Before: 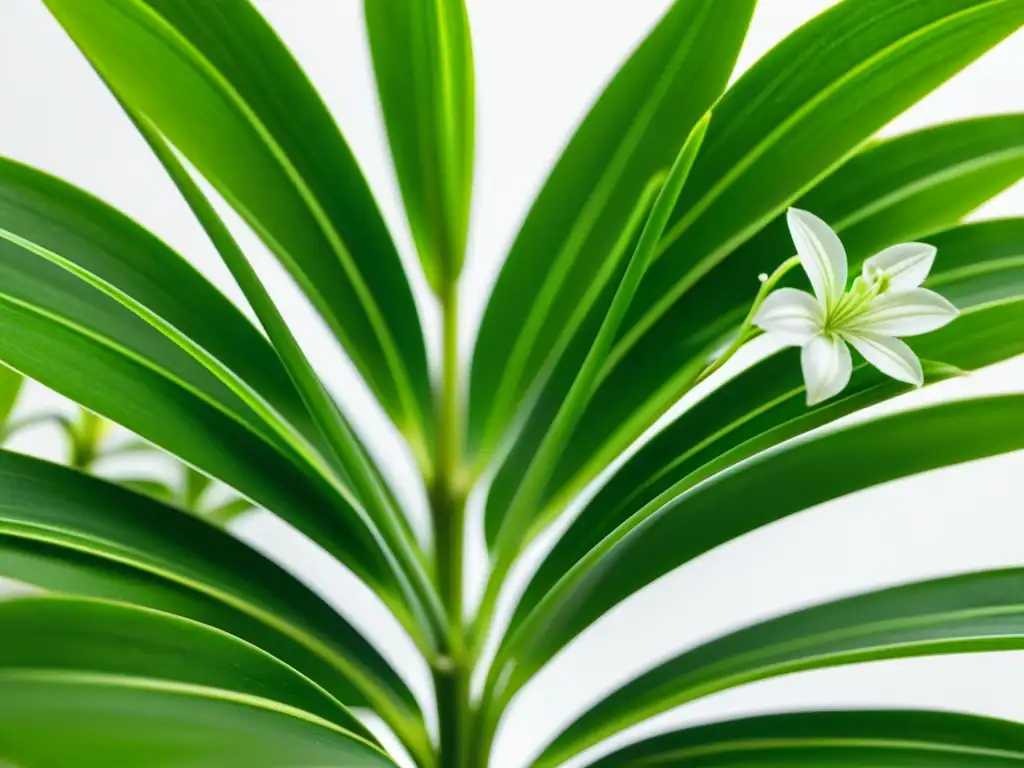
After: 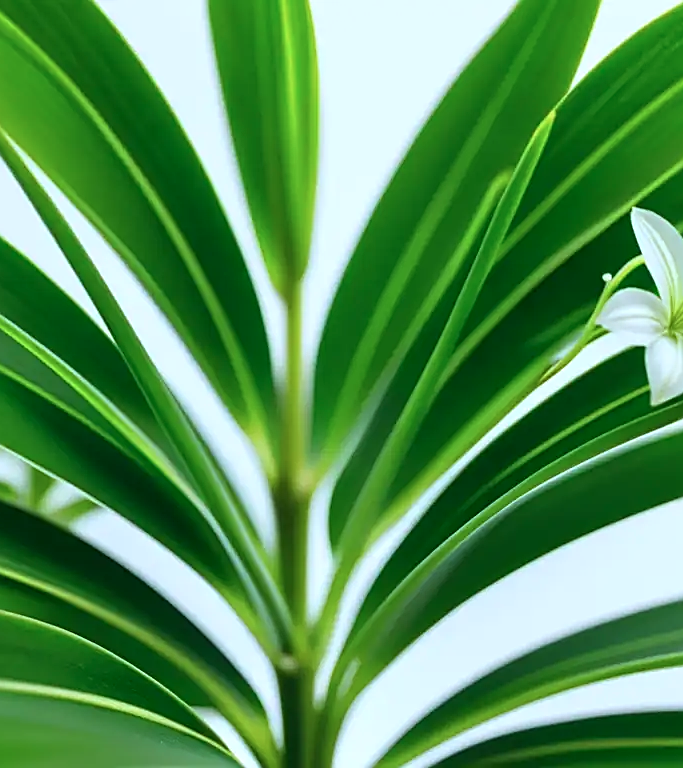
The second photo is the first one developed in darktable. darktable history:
crop and rotate: left 15.265%, right 18.029%
color correction: highlights a* -4.11, highlights b* -11.12
sharpen: on, module defaults
